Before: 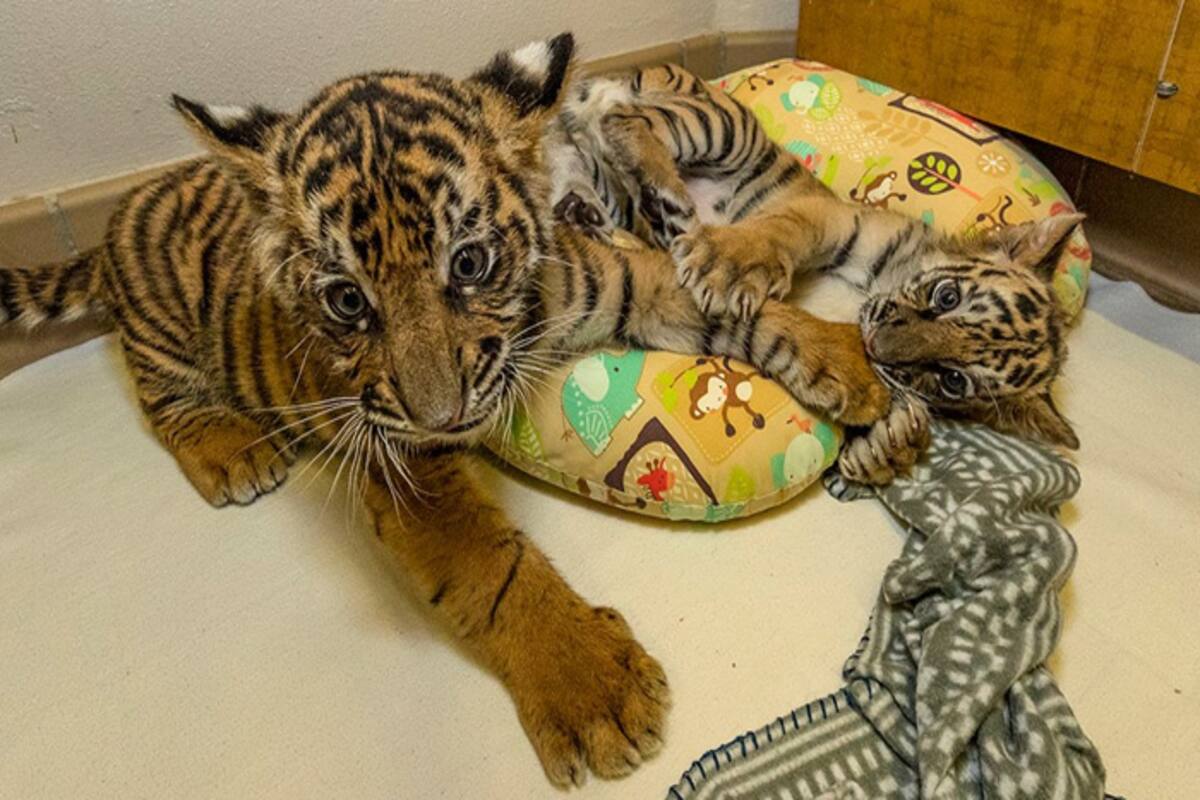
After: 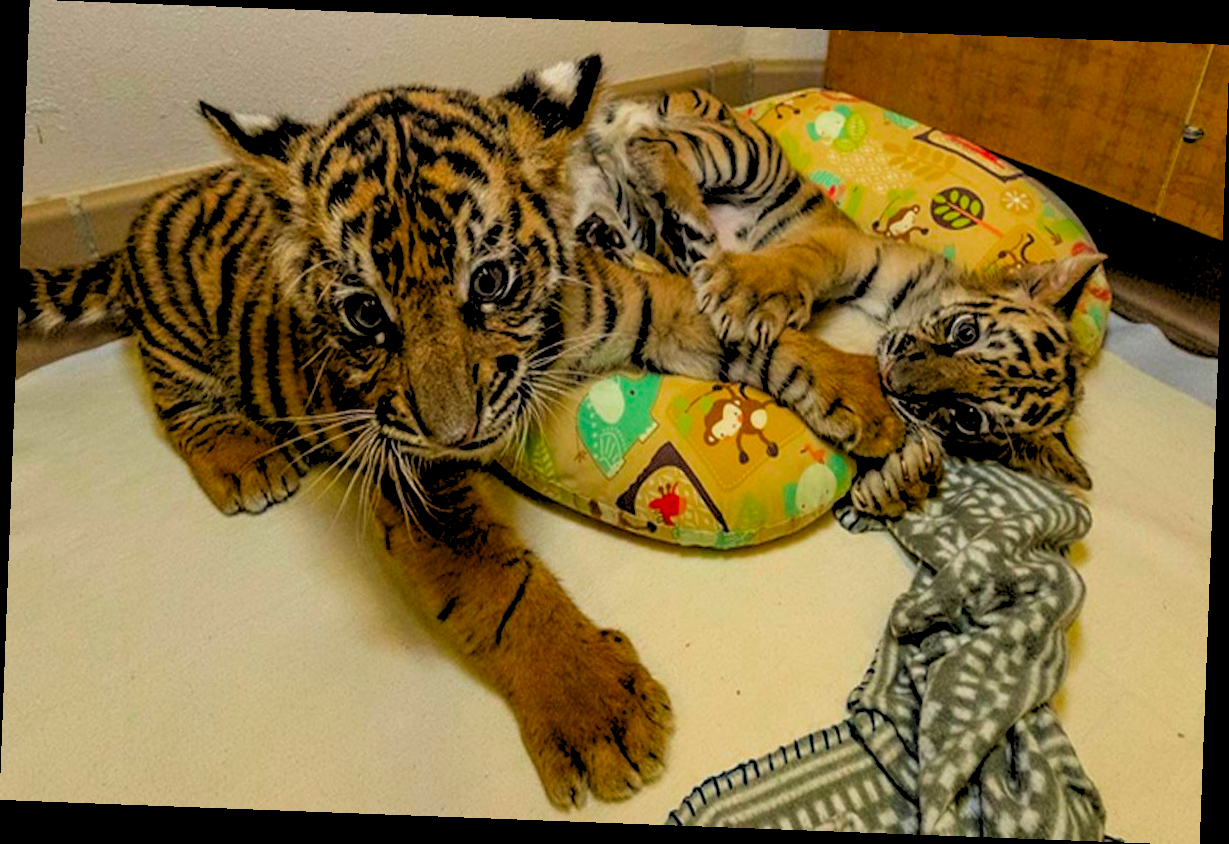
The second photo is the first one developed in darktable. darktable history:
color zones: curves: ch0 [(0, 0.425) (0.143, 0.422) (0.286, 0.42) (0.429, 0.419) (0.571, 0.419) (0.714, 0.42) (0.857, 0.422) (1, 0.425)]; ch1 [(0, 0.666) (0.143, 0.669) (0.286, 0.671) (0.429, 0.67) (0.571, 0.67) (0.714, 0.67) (0.857, 0.67) (1, 0.666)]
rotate and perspective: rotation 2.17°, automatic cropping off
rgb levels: levels [[0.029, 0.461, 0.922], [0, 0.5, 1], [0, 0.5, 1]]
